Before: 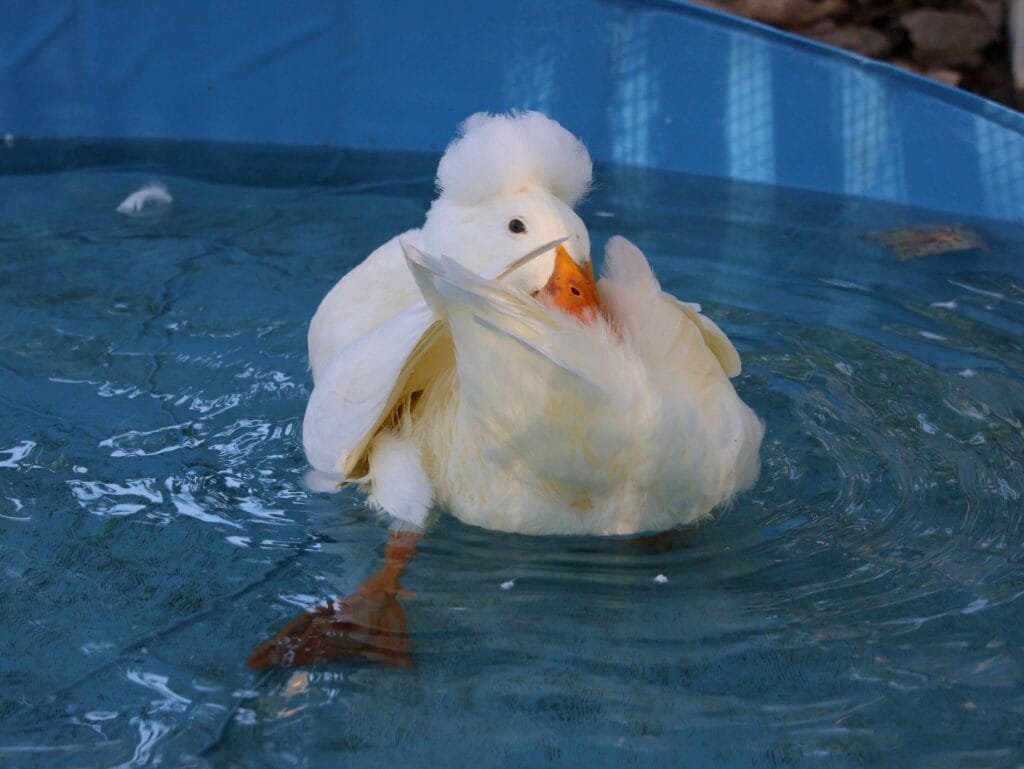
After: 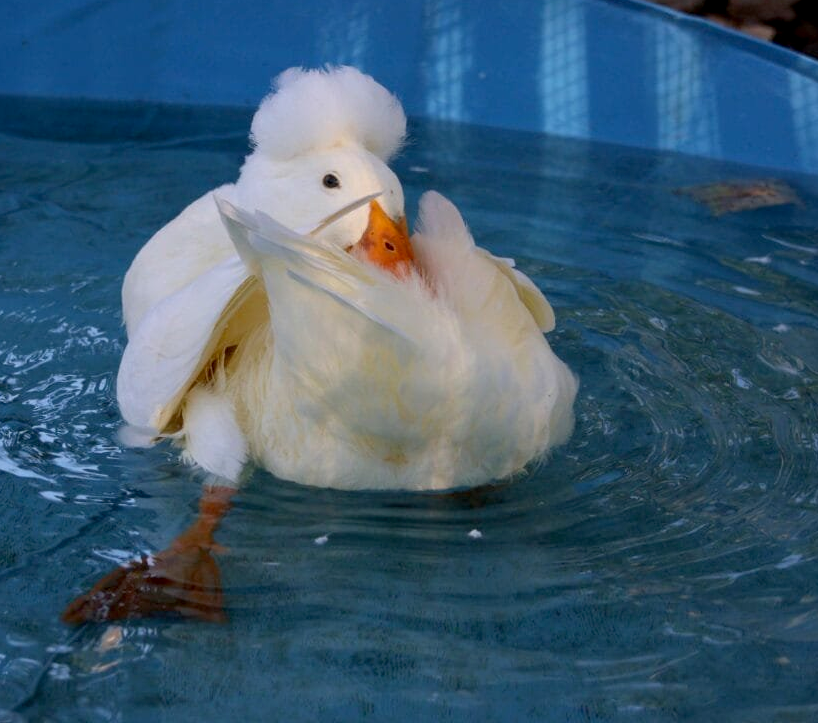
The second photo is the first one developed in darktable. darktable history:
crop and rotate: left 18.196%, top 5.919%, right 1.841%
tone equalizer: on, module defaults
exposure: black level correction 0.006, compensate highlight preservation false
